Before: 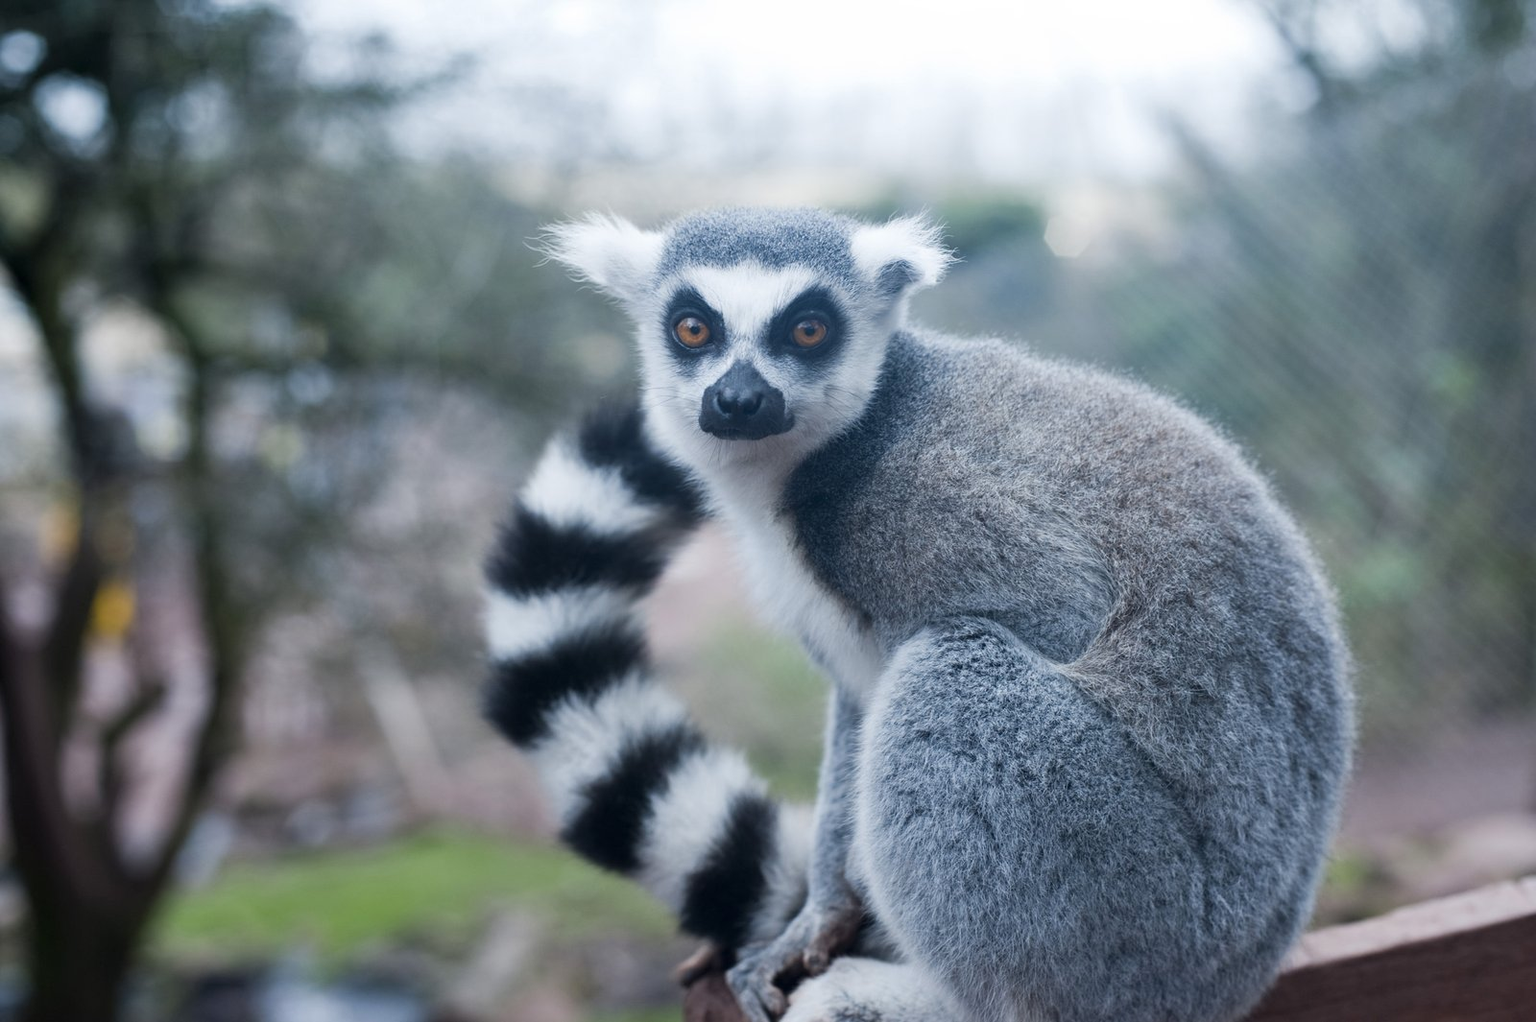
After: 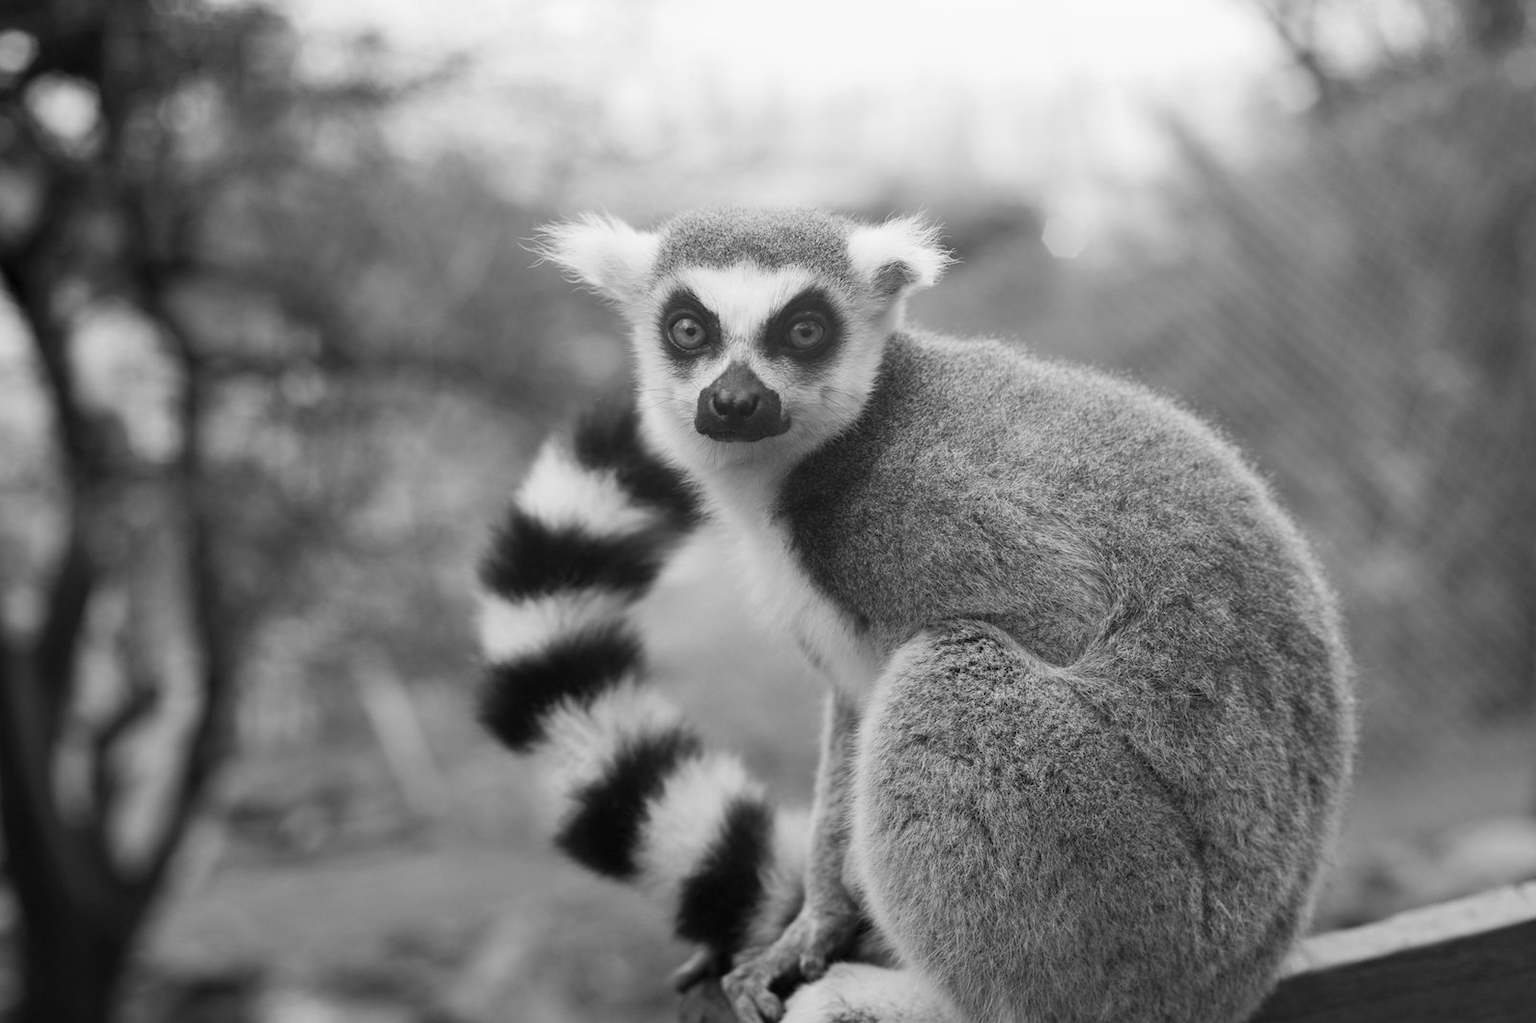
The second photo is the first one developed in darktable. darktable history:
crop and rotate: left 0.614%, top 0.179%, bottom 0.309%
monochrome: a 32, b 64, size 2.3
